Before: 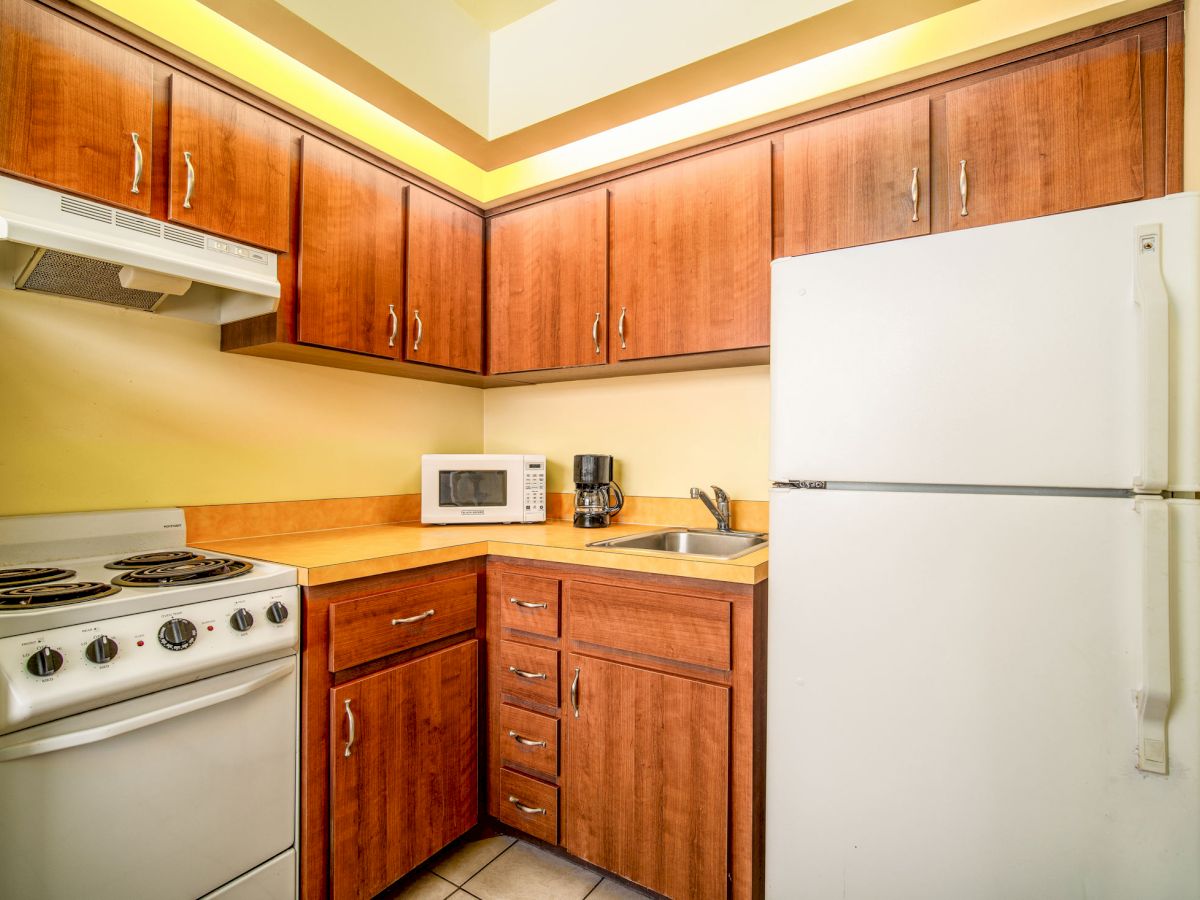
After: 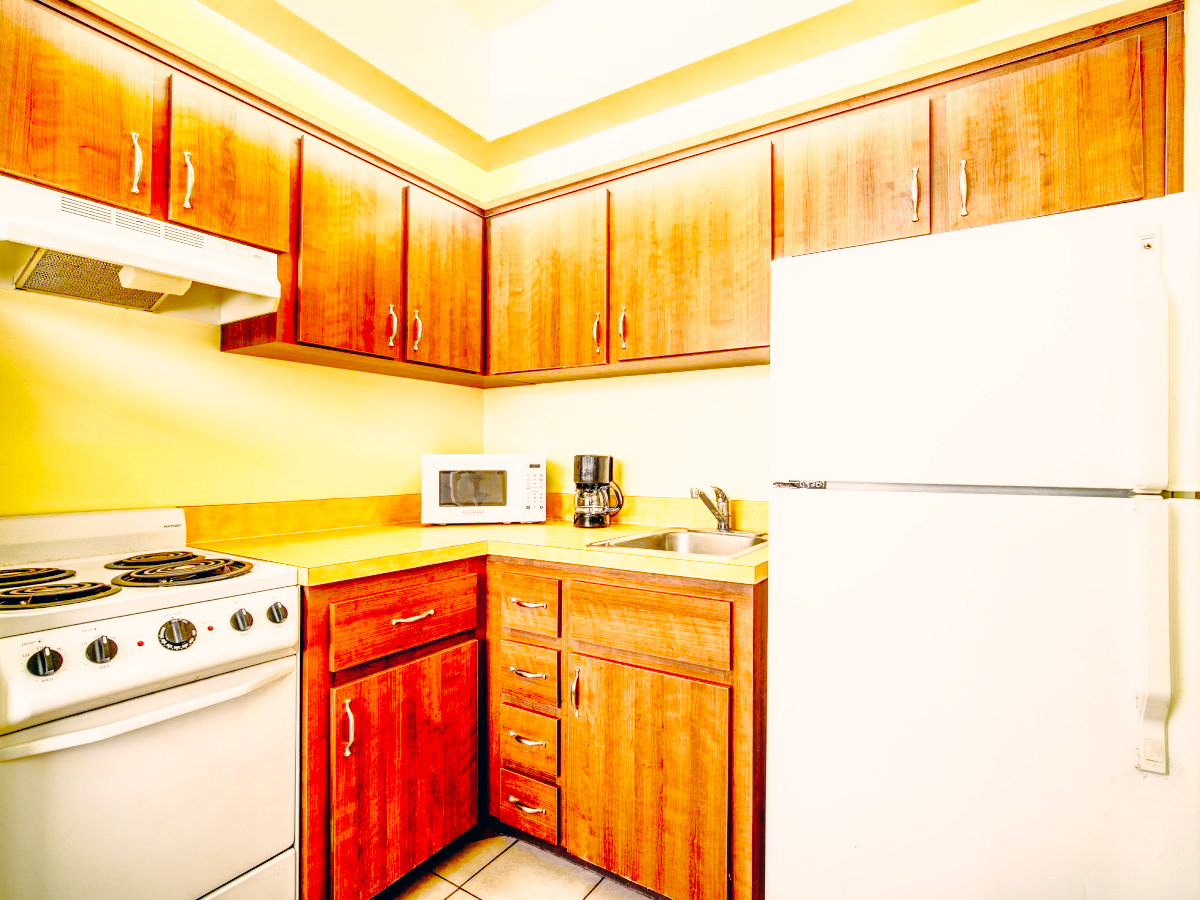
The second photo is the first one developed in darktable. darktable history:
base curve: curves: ch0 [(0, 0) (0.007, 0.004) (0.027, 0.03) (0.046, 0.07) (0.207, 0.54) (0.442, 0.872) (0.673, 0.972) (1, 1)], preserve colors none
color correction: highlights a* 5.38, highlights b* 5.3, shadows a* -4.26, shadows b* -5.11
shadows and highlights: on, module defaults
tone curve: curves: ch0 [(0, 0) (0.003, 0.002) (0.011, 0.009) (0.025, 0.018) (0.044, 0.03) (0.069, 0.043) (0.1, 0.057) (0.136, 0.079) (0.177, 0.125) (0.224, 0.178) (0.277, 0.255) (0.335, 0.341) (0.399, 0.443) (0.468, 0.553) (0.543, 0.644) (0.623, 0.718) (0.709, 0.779) (0.801, 0.849) (0.898, 0.929) (1, 1)], preserve colors none
